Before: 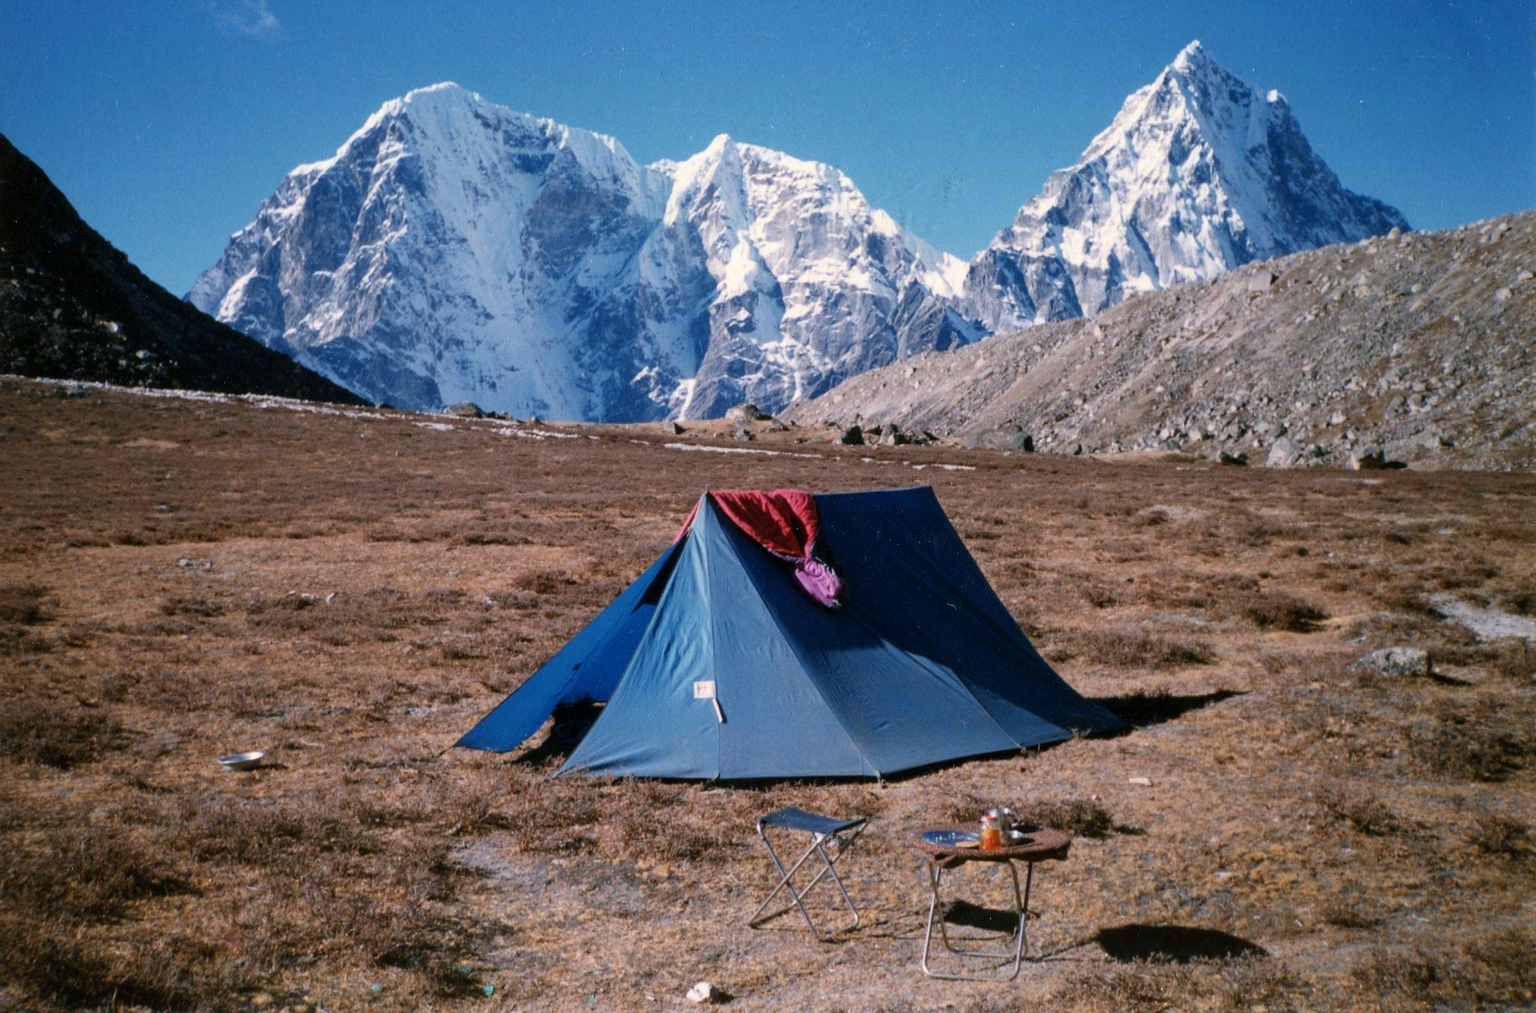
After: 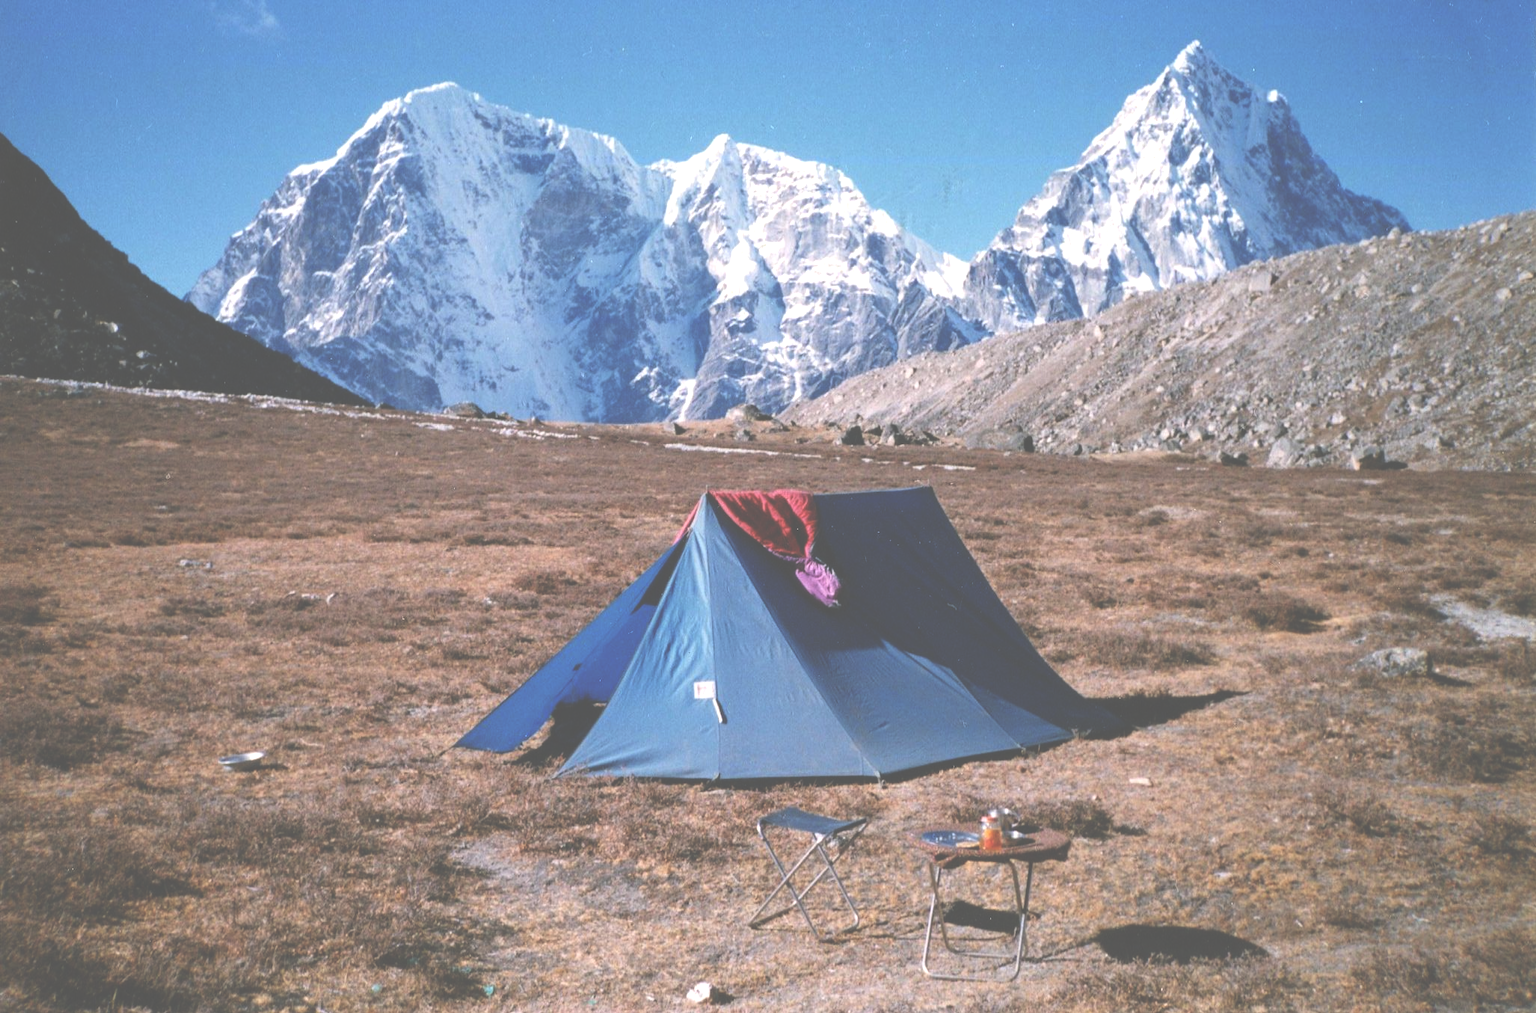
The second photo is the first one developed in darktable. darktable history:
color contrast: green-magenta contrast 0.96
exposure: black level correction -0.071, exposure 0.5 EV, compensate highlight preservation false
